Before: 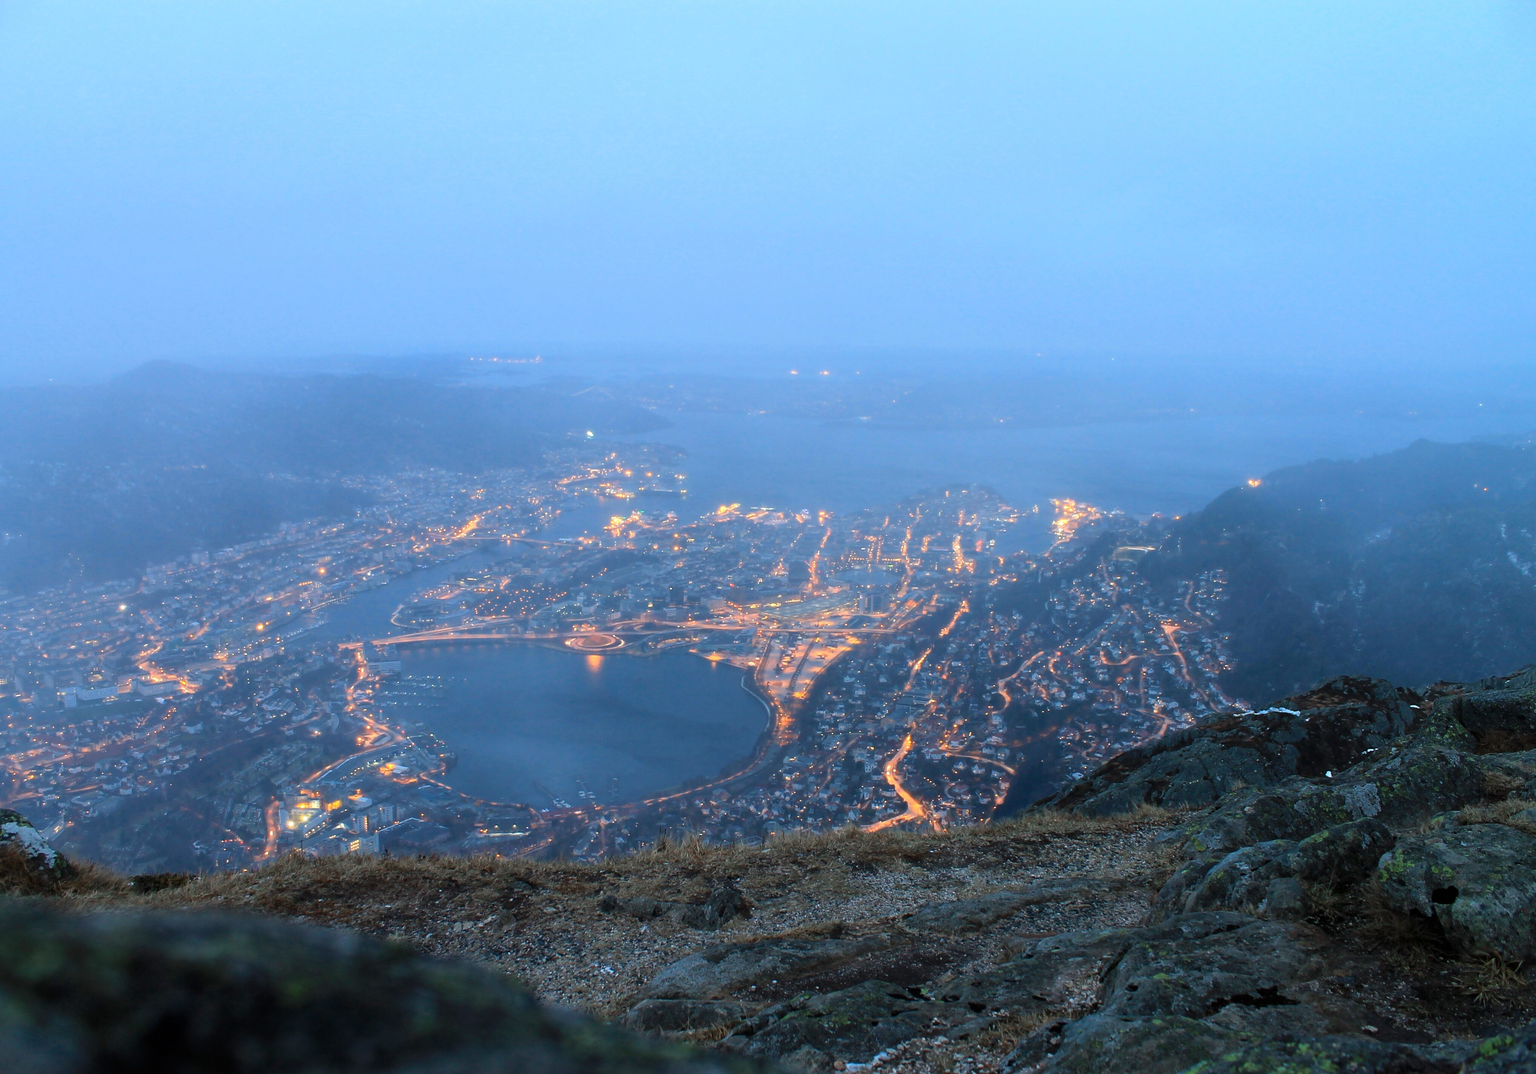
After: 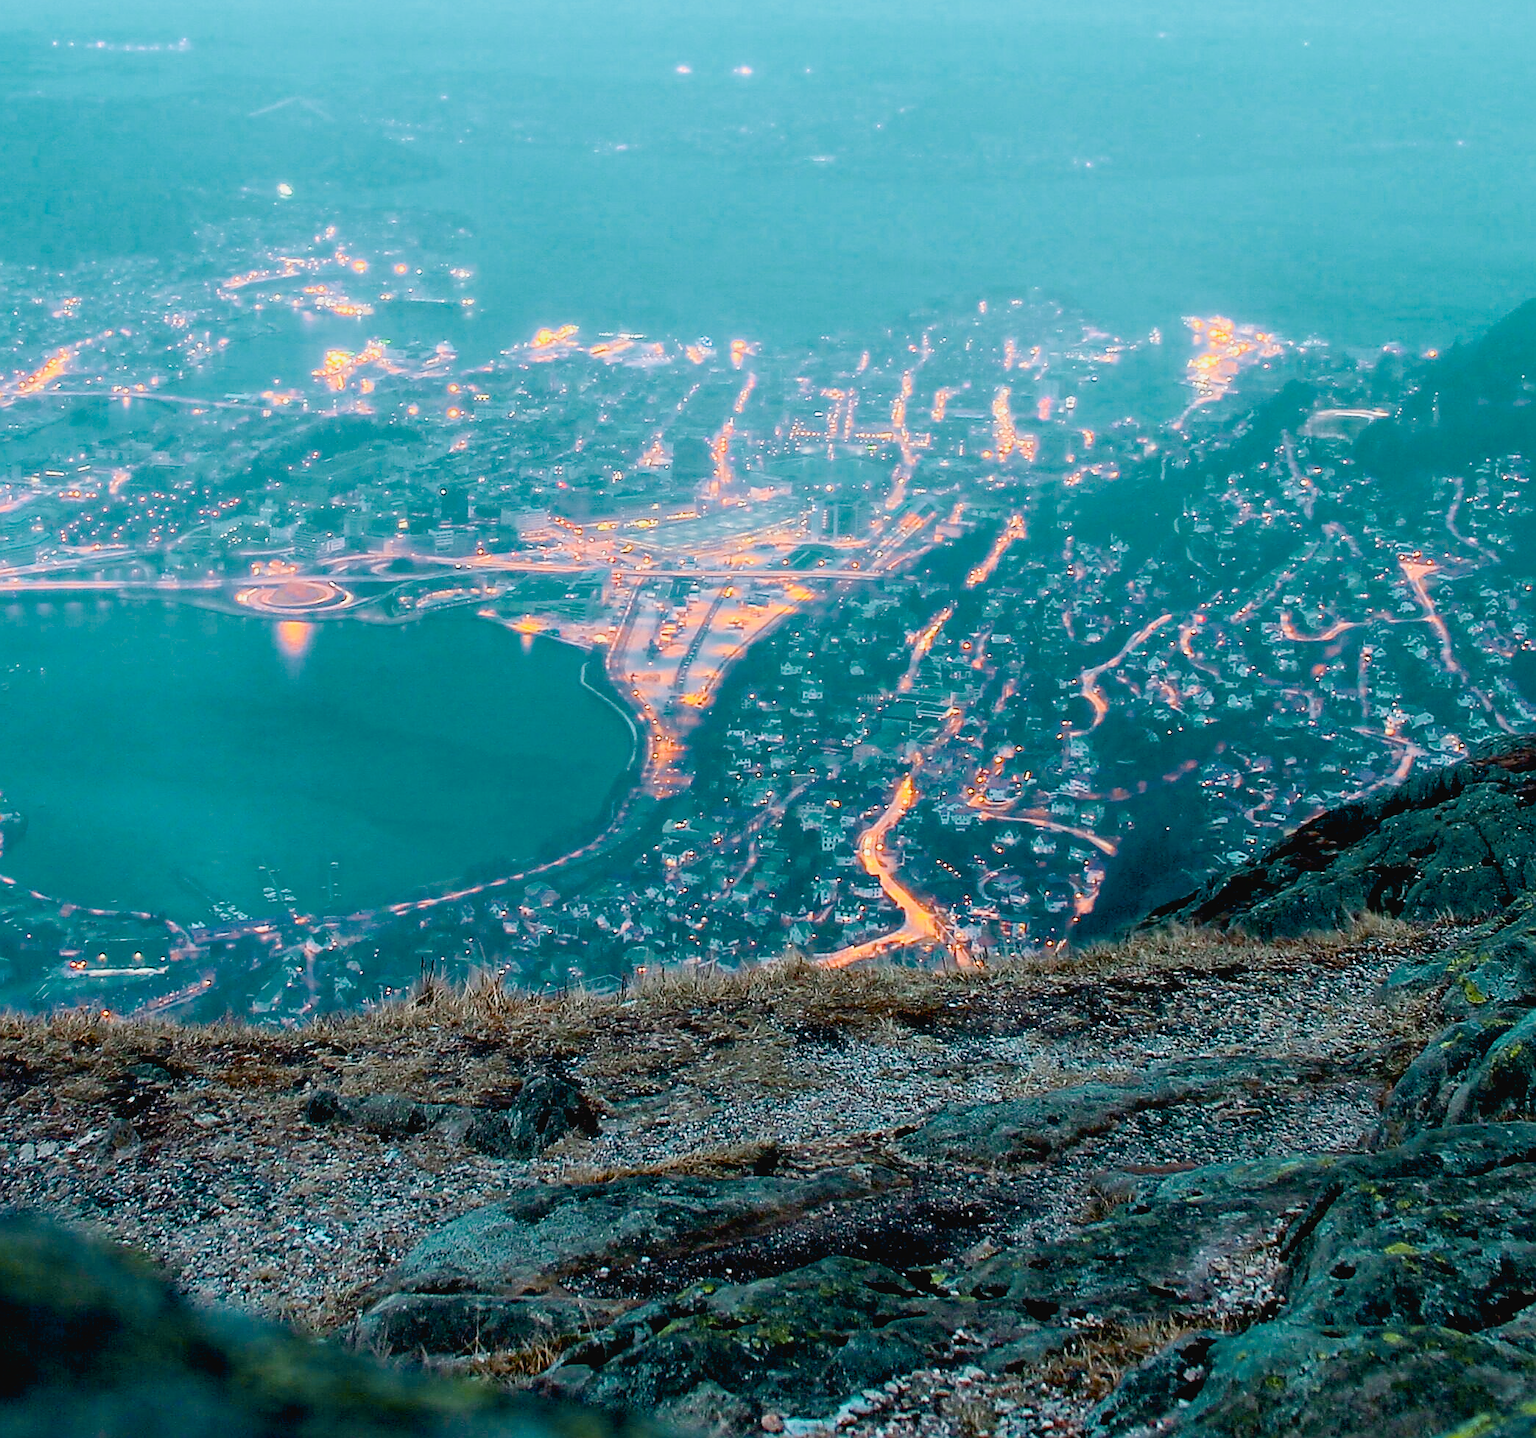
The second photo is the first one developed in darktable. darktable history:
color balance rgb: perceptual saturation grading › global saturation 36.158%, perceptual saturation grading › shadows 34.961%, perceptual brilliance grading › global brilliance 2.879%, perceptual brilliance grading › highlights -2.689%, perceptual brilliance grading › shadows 3.209%
filmic rgb: black relative exposure -7.09 EV, white relative exposure 5.34 EV, hardness 3.02
color zones: curves: ch0 [(0.254, 0.492) (0.724, 0.62)]; ch1 [(0.25, 0.528) (0.719, 0.796)]; ch2 [(0, 0.472) (0.25, 0.5) (0.73, 0.184)]
crop and rotate: left 28.91%, top 31.371%, right 19.851%
sharpen: radius 1.422, amount 1.256, threshold 0.774
contrast brightness saturation: contrast 0.113, saturation -0.162
exposure: black level correction 0.01, exposure 1 EV, compensate highlight preservation false
tone curve: curves: ch0 [(0, 0.024) (0.119, 0.146) (0.474, 0.464) (0.718, 0.721) (0.817, 0.839) (1, 0.998)]; ch1 [(0, 0) (0.377, 0.416) (0.439, 0.451) (0.477, 0.477) (0.501, 0.497) (0.538, 0.544) (0.58, 0.602) (0.664, 0.676) (0.783, 0.804) (1, 1)]; ch2 [(0, 0) (0.38, 0.405) (0.463, 0.456) (0.498, 0.497) (0.524, 0.535) (0.578, 0.576) (0.648, 0.665) (1, 1)], color space Lab, linked channels, preserve colors none
